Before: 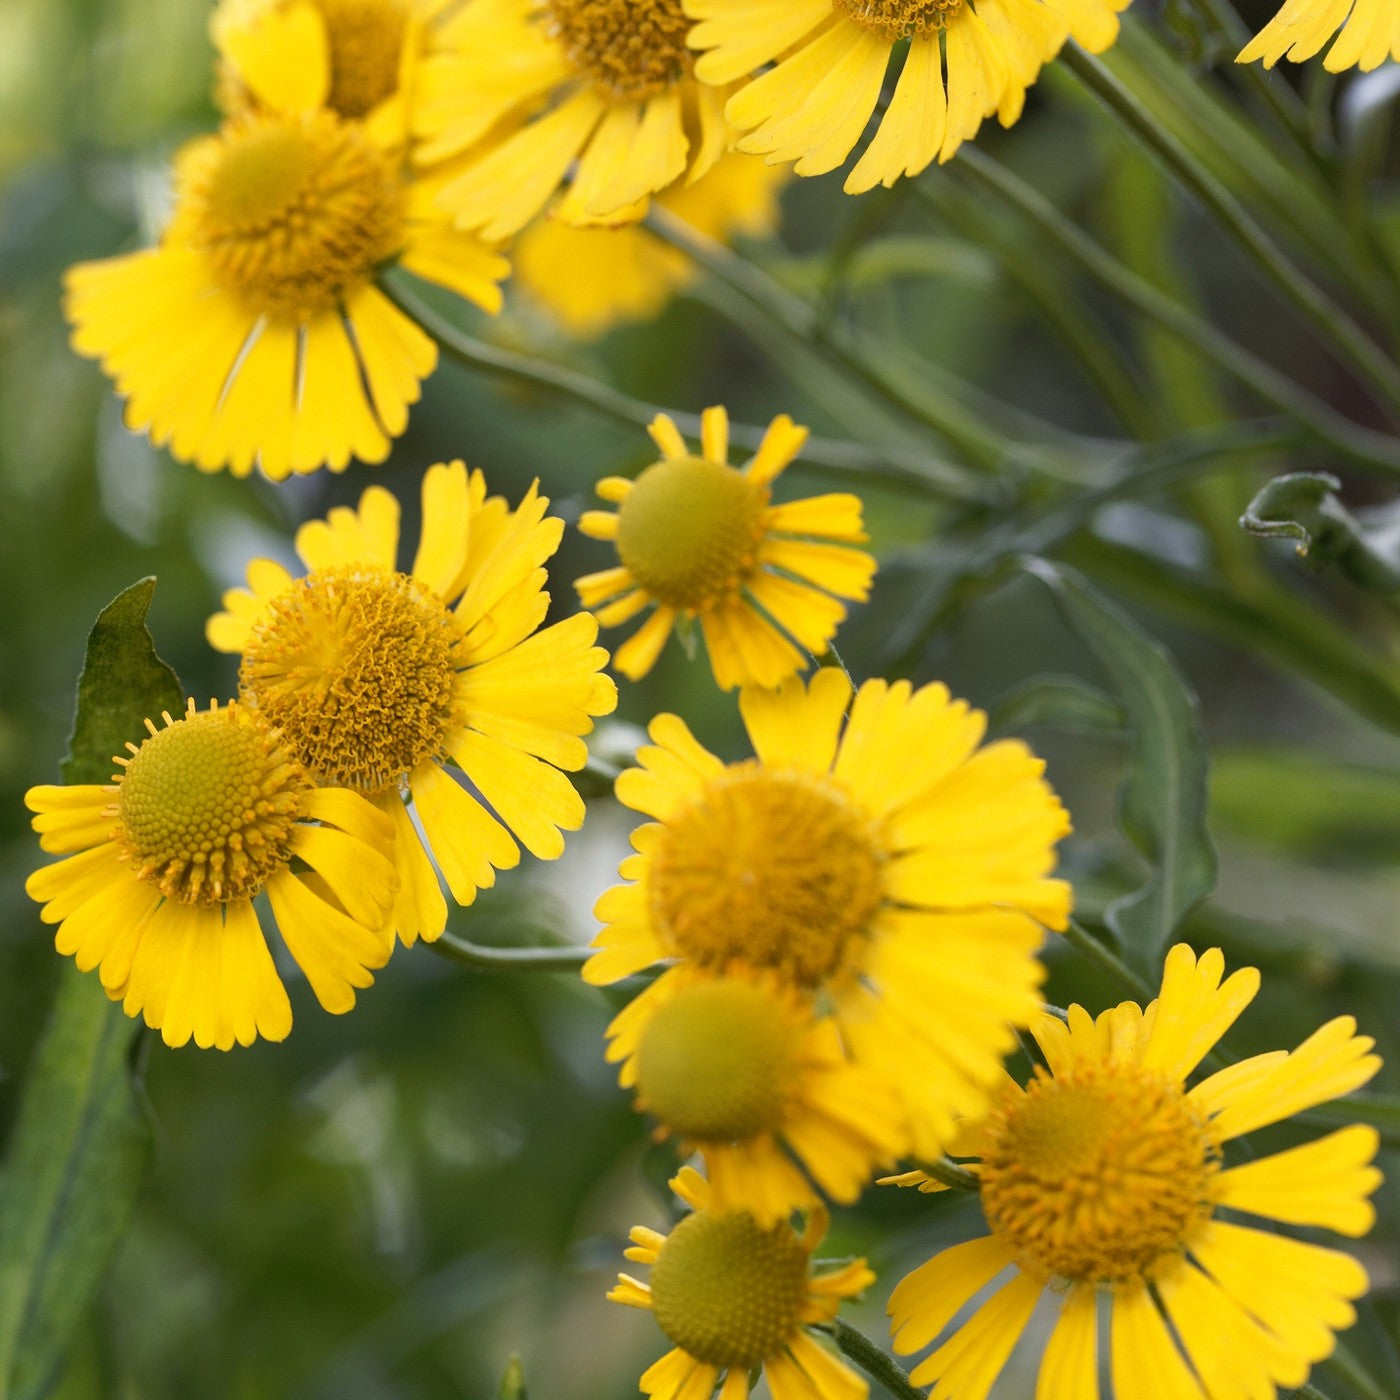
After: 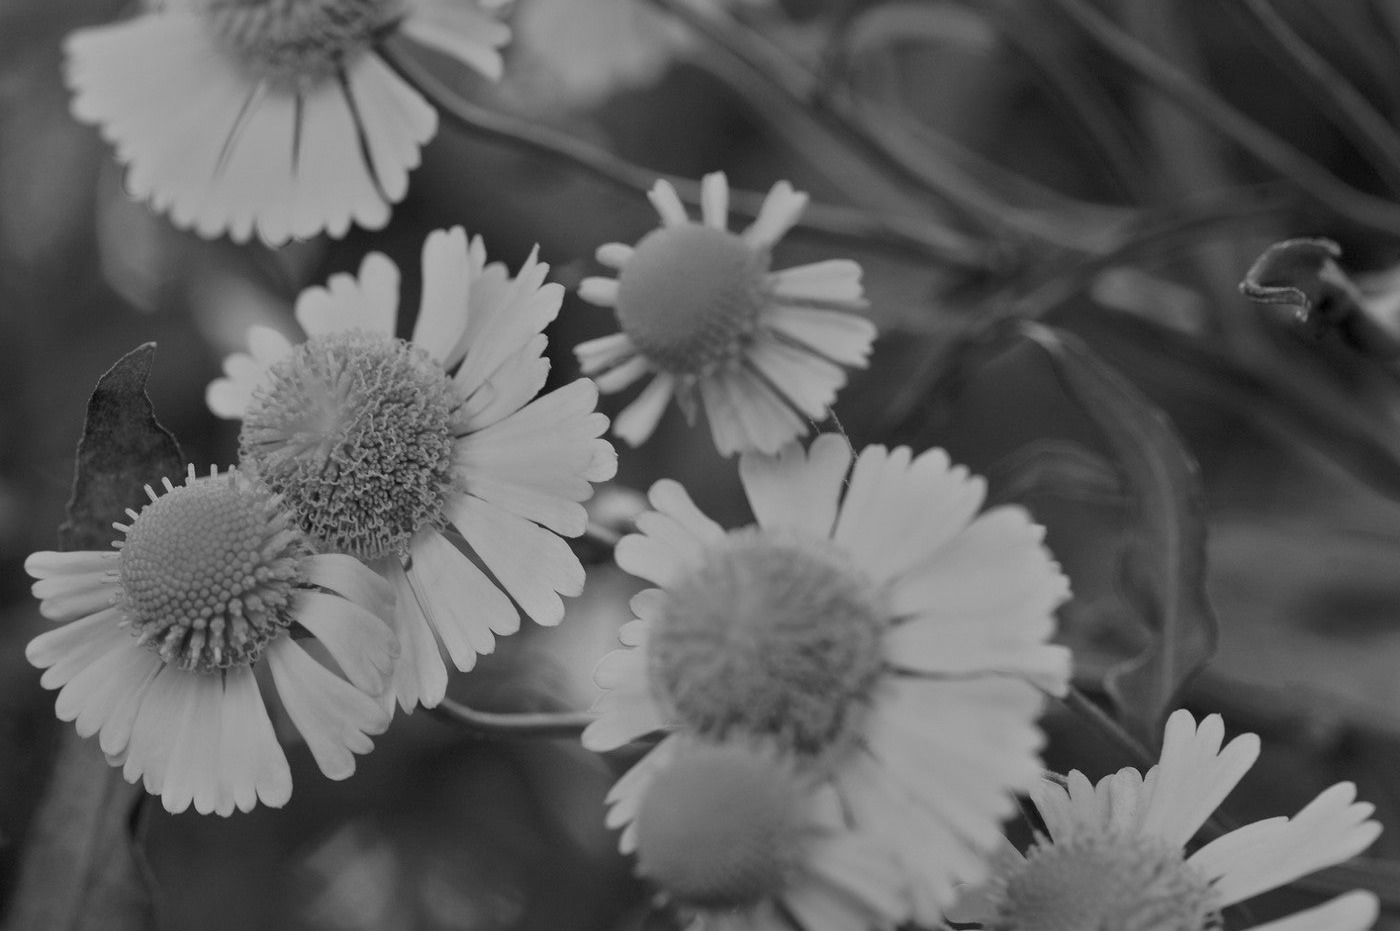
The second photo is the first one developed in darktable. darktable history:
exposure: black level correction 0.009, exposure -0.637 EV, compensate highlight preservation false
crop: top 16.727%, bottom 16.727%
monochrome: size 1
